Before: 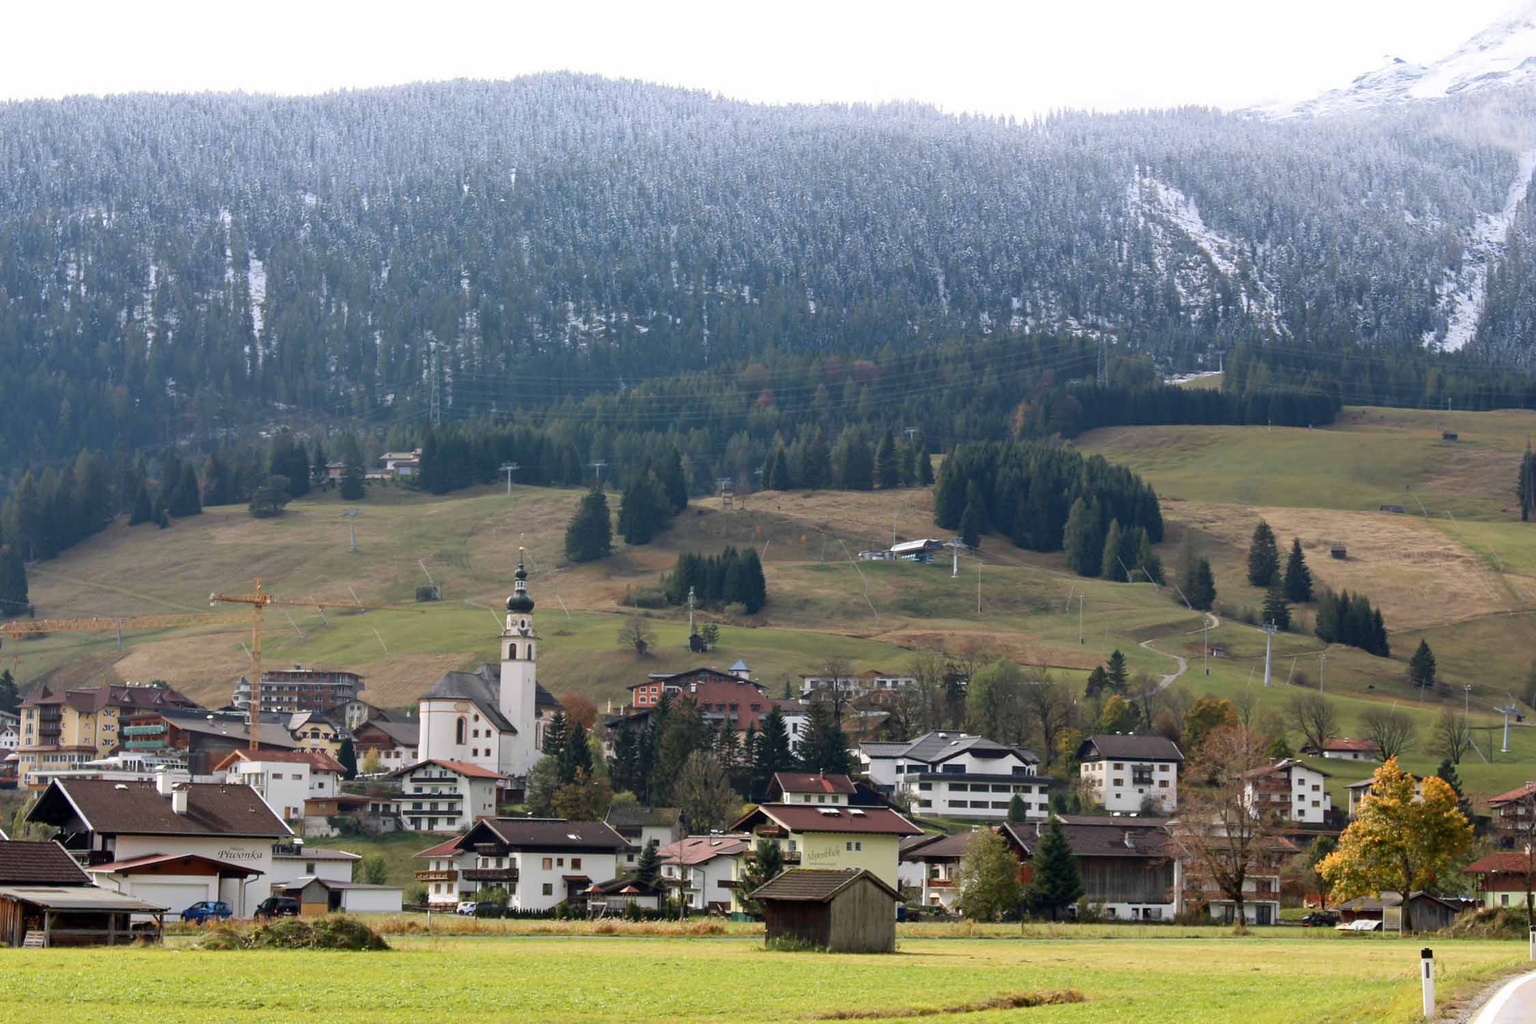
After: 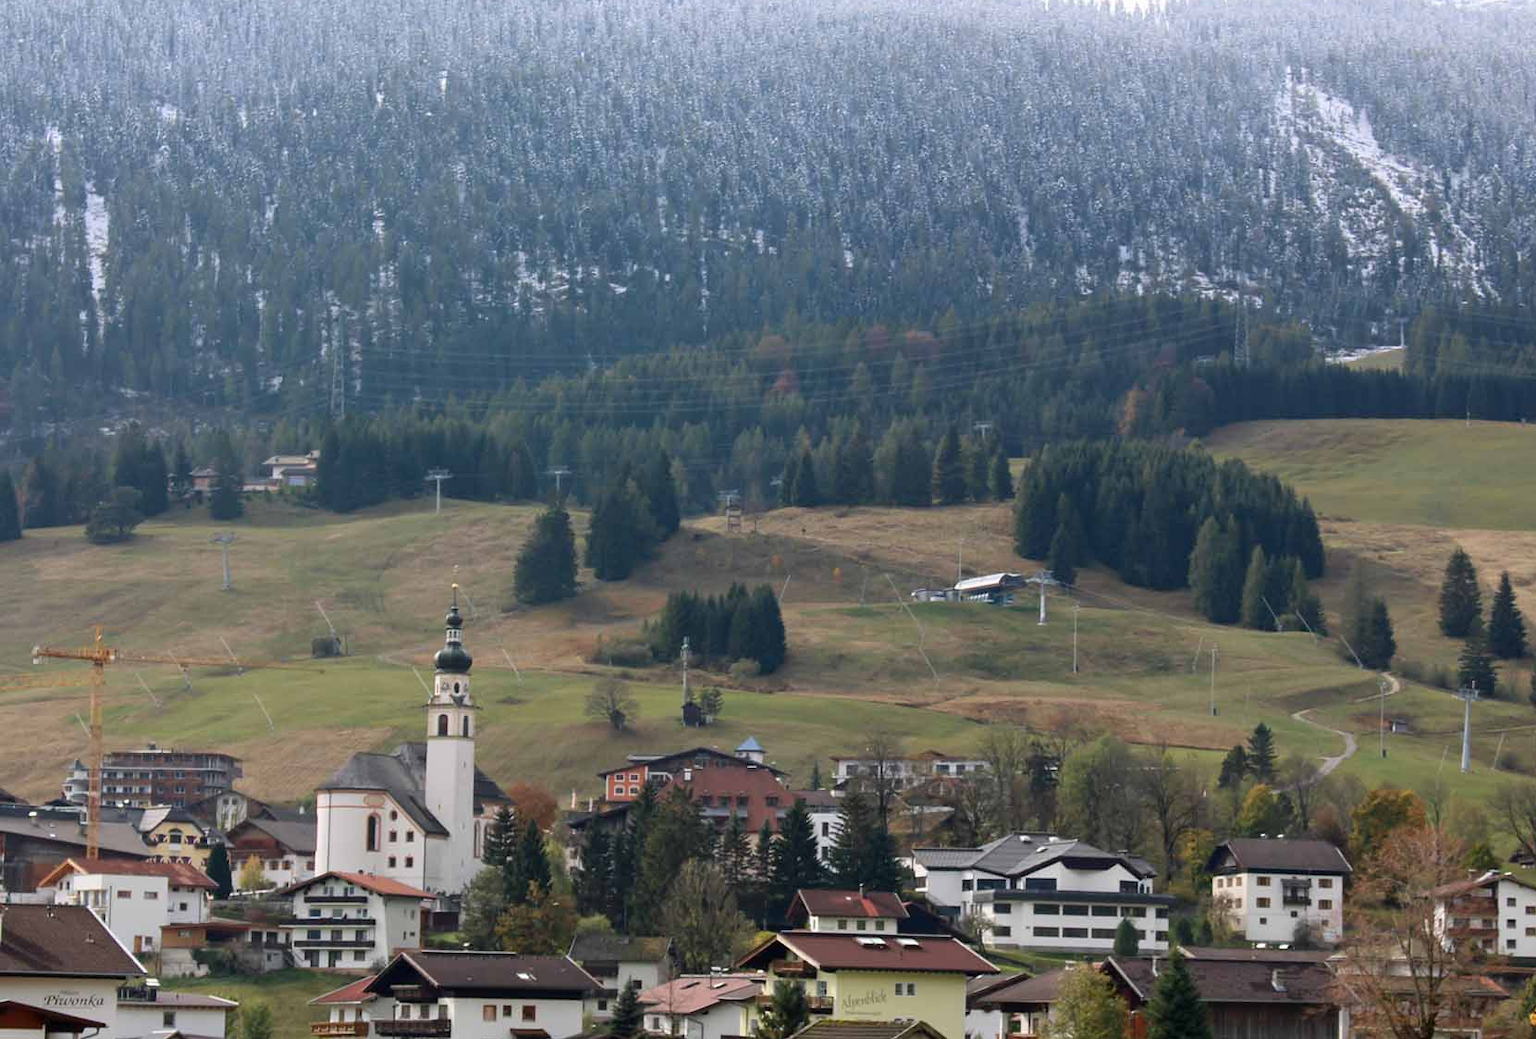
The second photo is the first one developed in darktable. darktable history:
crop and rotate: left 12.115%, top 11.348%, right 14.049%, bottom 13.705%
